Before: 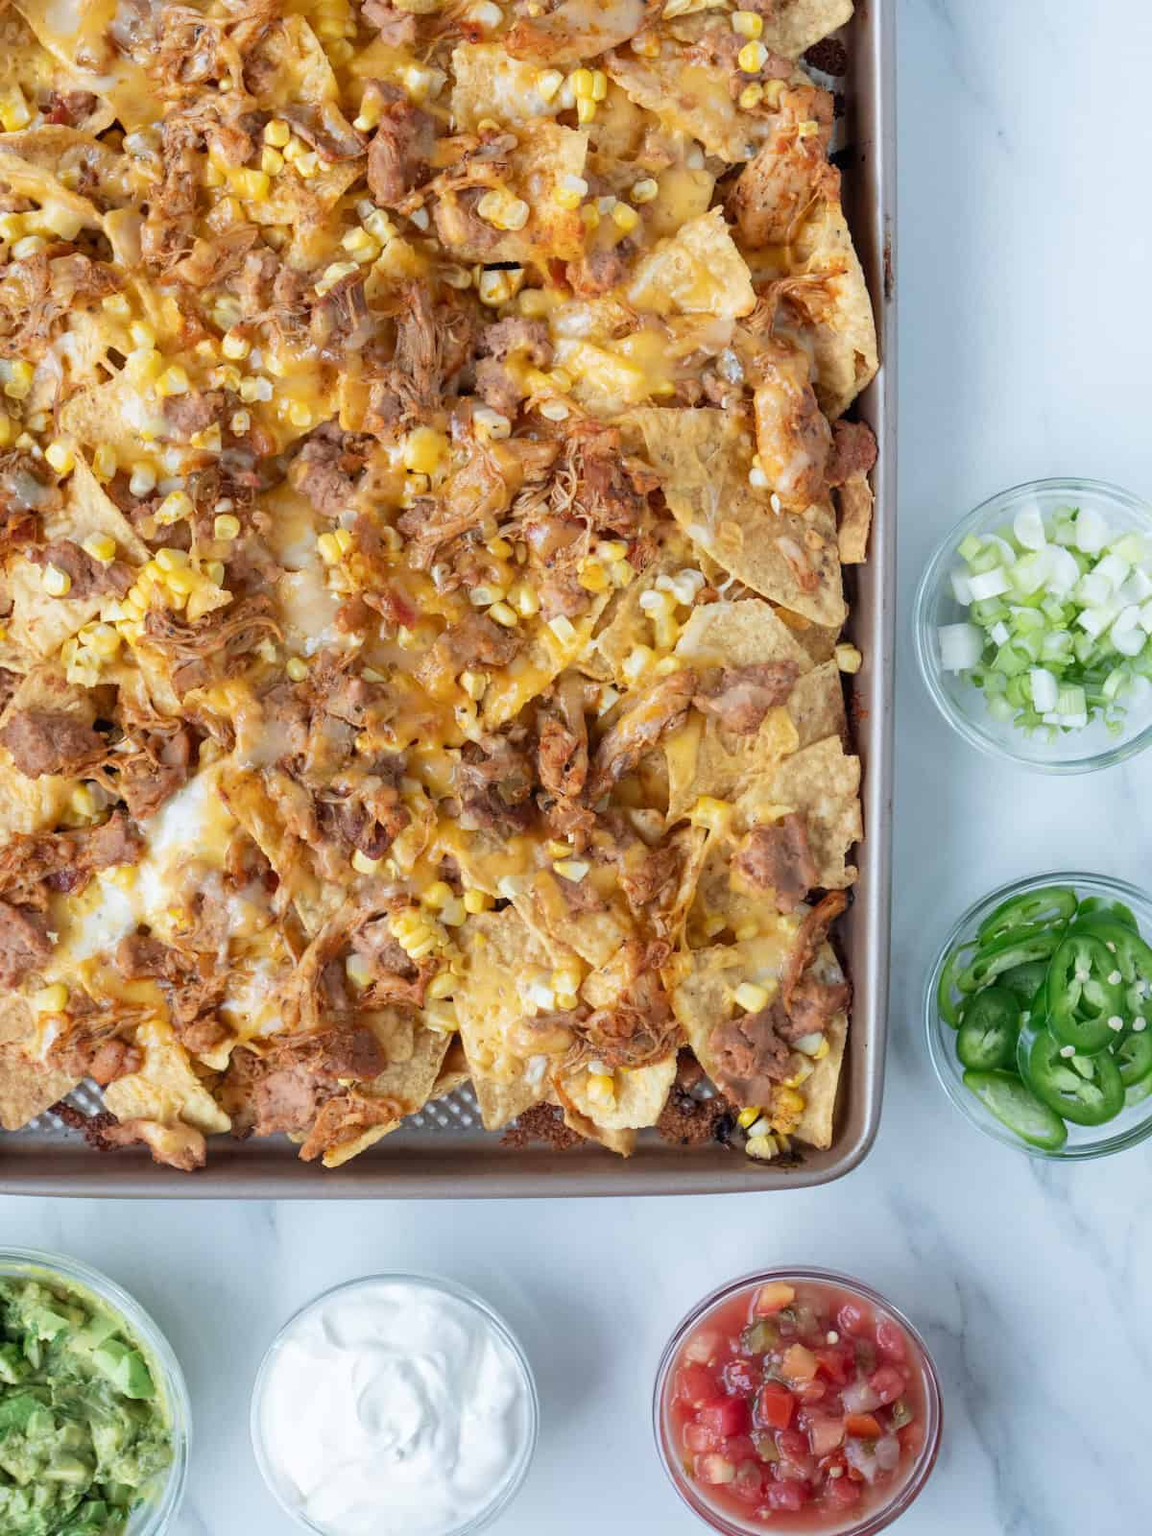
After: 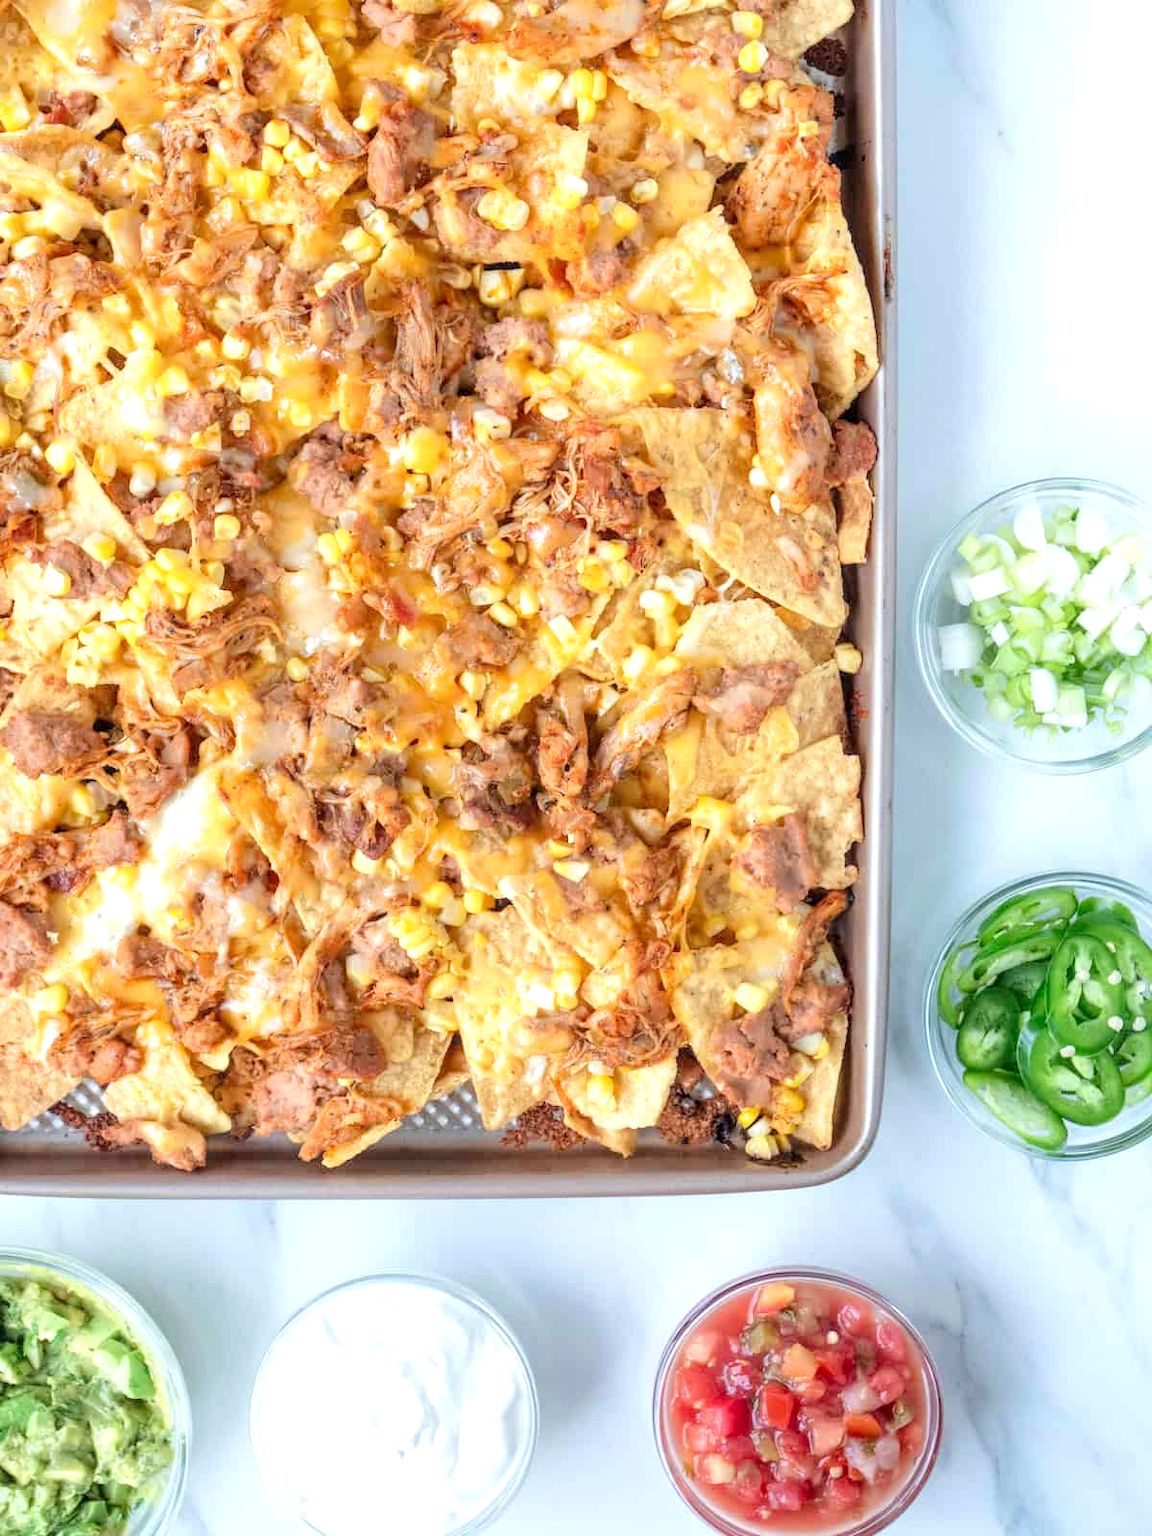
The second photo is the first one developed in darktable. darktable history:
local contrast: on, module defaults
exposure: exposure 0.204 EV, compensate highlight preservation false
tone equalizer: -8 EV 1.02 EV, -7 EV 1.03 EV, -6 EV 0.98 EV, -5 EV 1.01 EV, -4 EV 1.03 EV, -3 EV 0.754 EV, -2 EV 0.519 EV, -1 EV 0.244 EV, edges refinement/feathering 500, mask exposure compensation -1.57 EV, preserve details no
